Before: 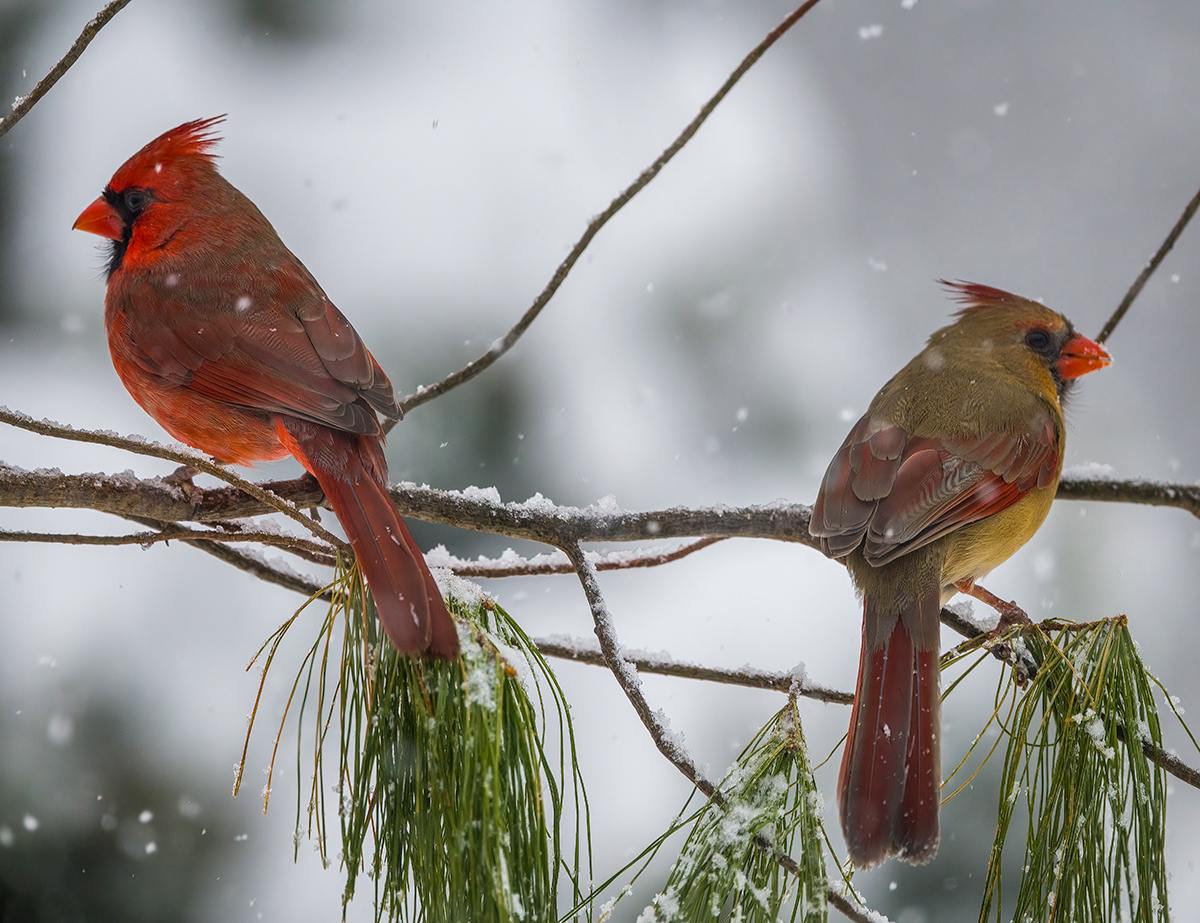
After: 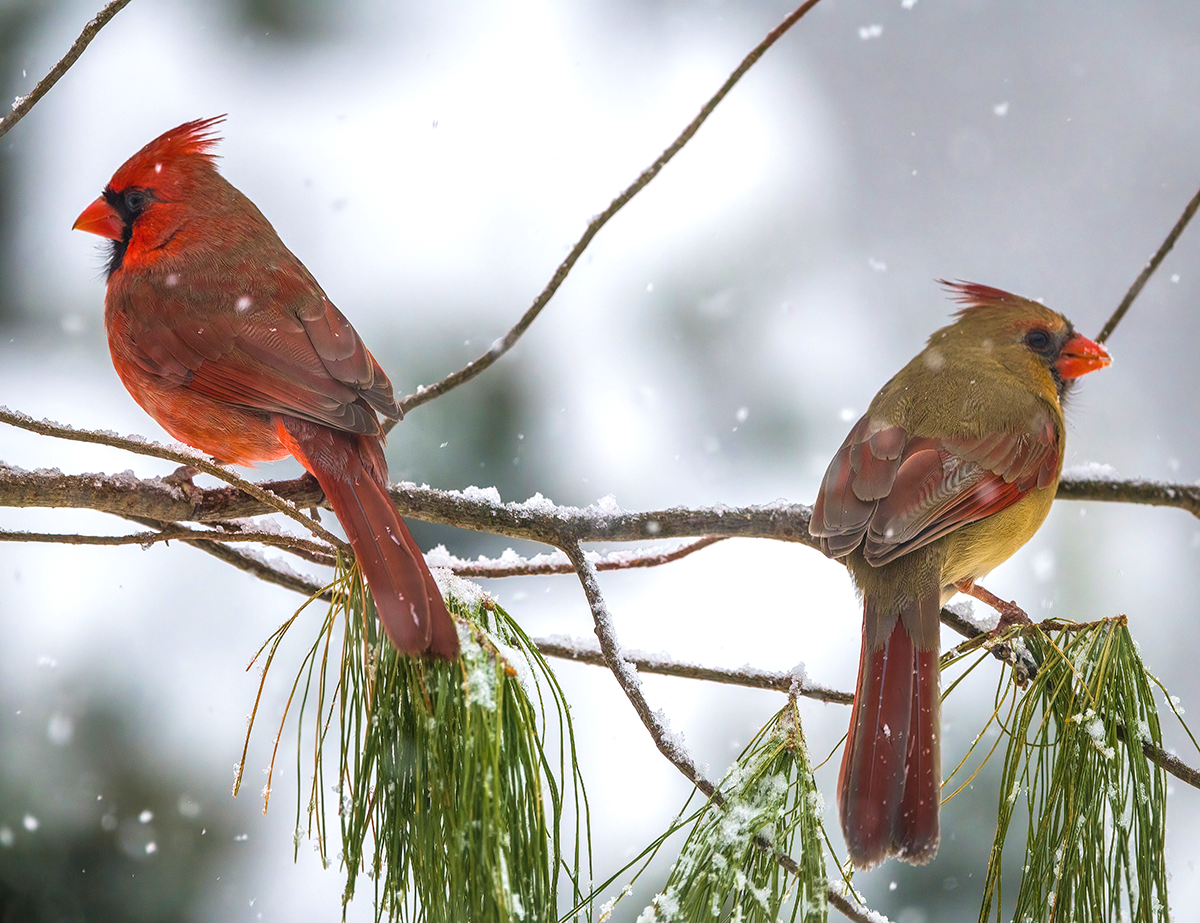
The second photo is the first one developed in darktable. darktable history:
velvia: on, module defaults
exposure: black level correction -0.002, exposure 0.539 EV, compensate highlight preservation false
